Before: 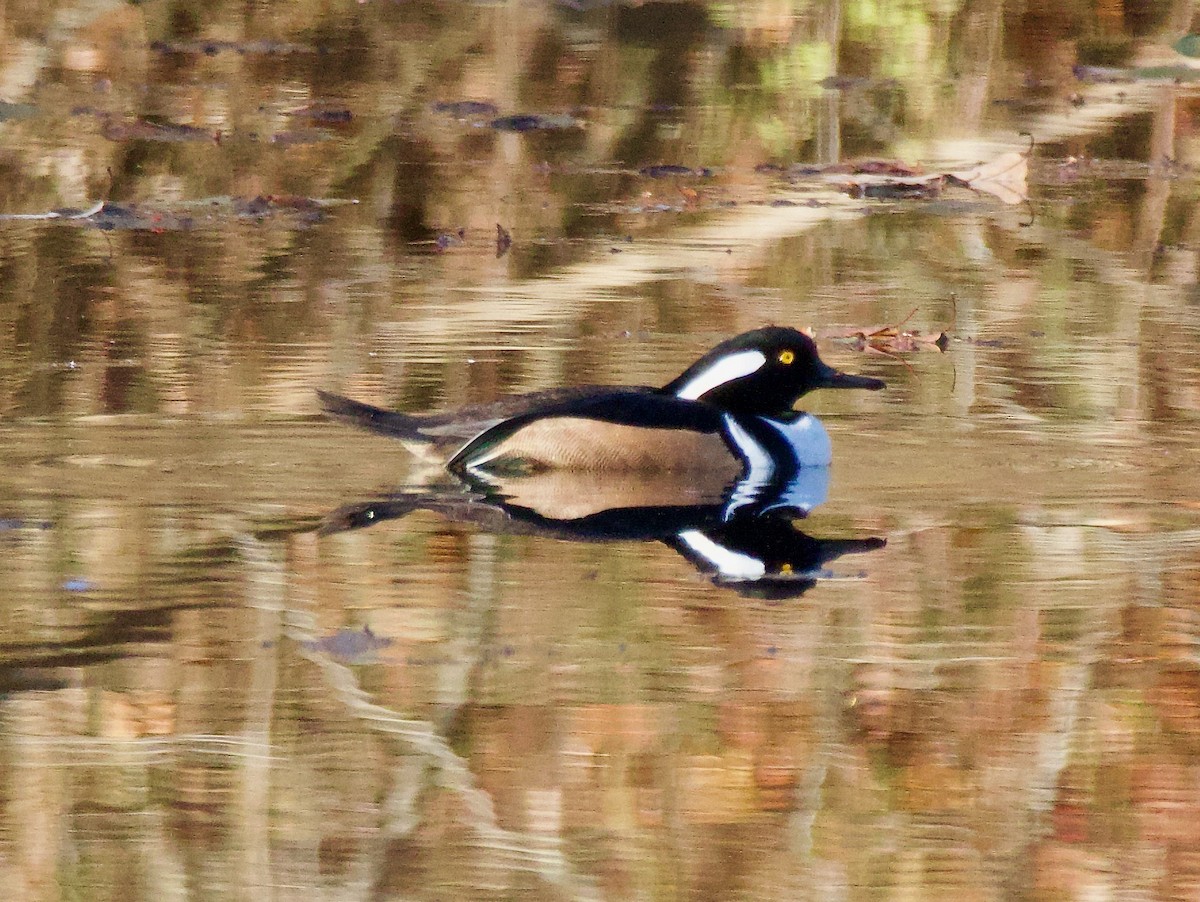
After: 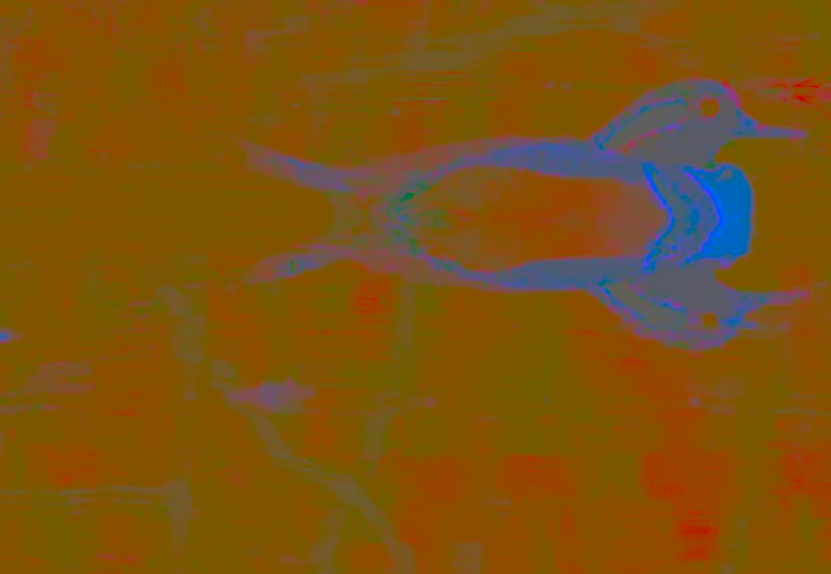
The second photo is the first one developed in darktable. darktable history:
contrast brightness saturation: contrast -0.99, brightness -0.17, saturation 0.75
crop: left 6.488%, top 27.668%, right 24.183%, bottom 8.656%
sharpen: on, module defaults
exposure: black level correction -0.002, exposure 0.708 EV, compensate exposure bias true, compensate highlight preservation false
velvia: on, module defaults
